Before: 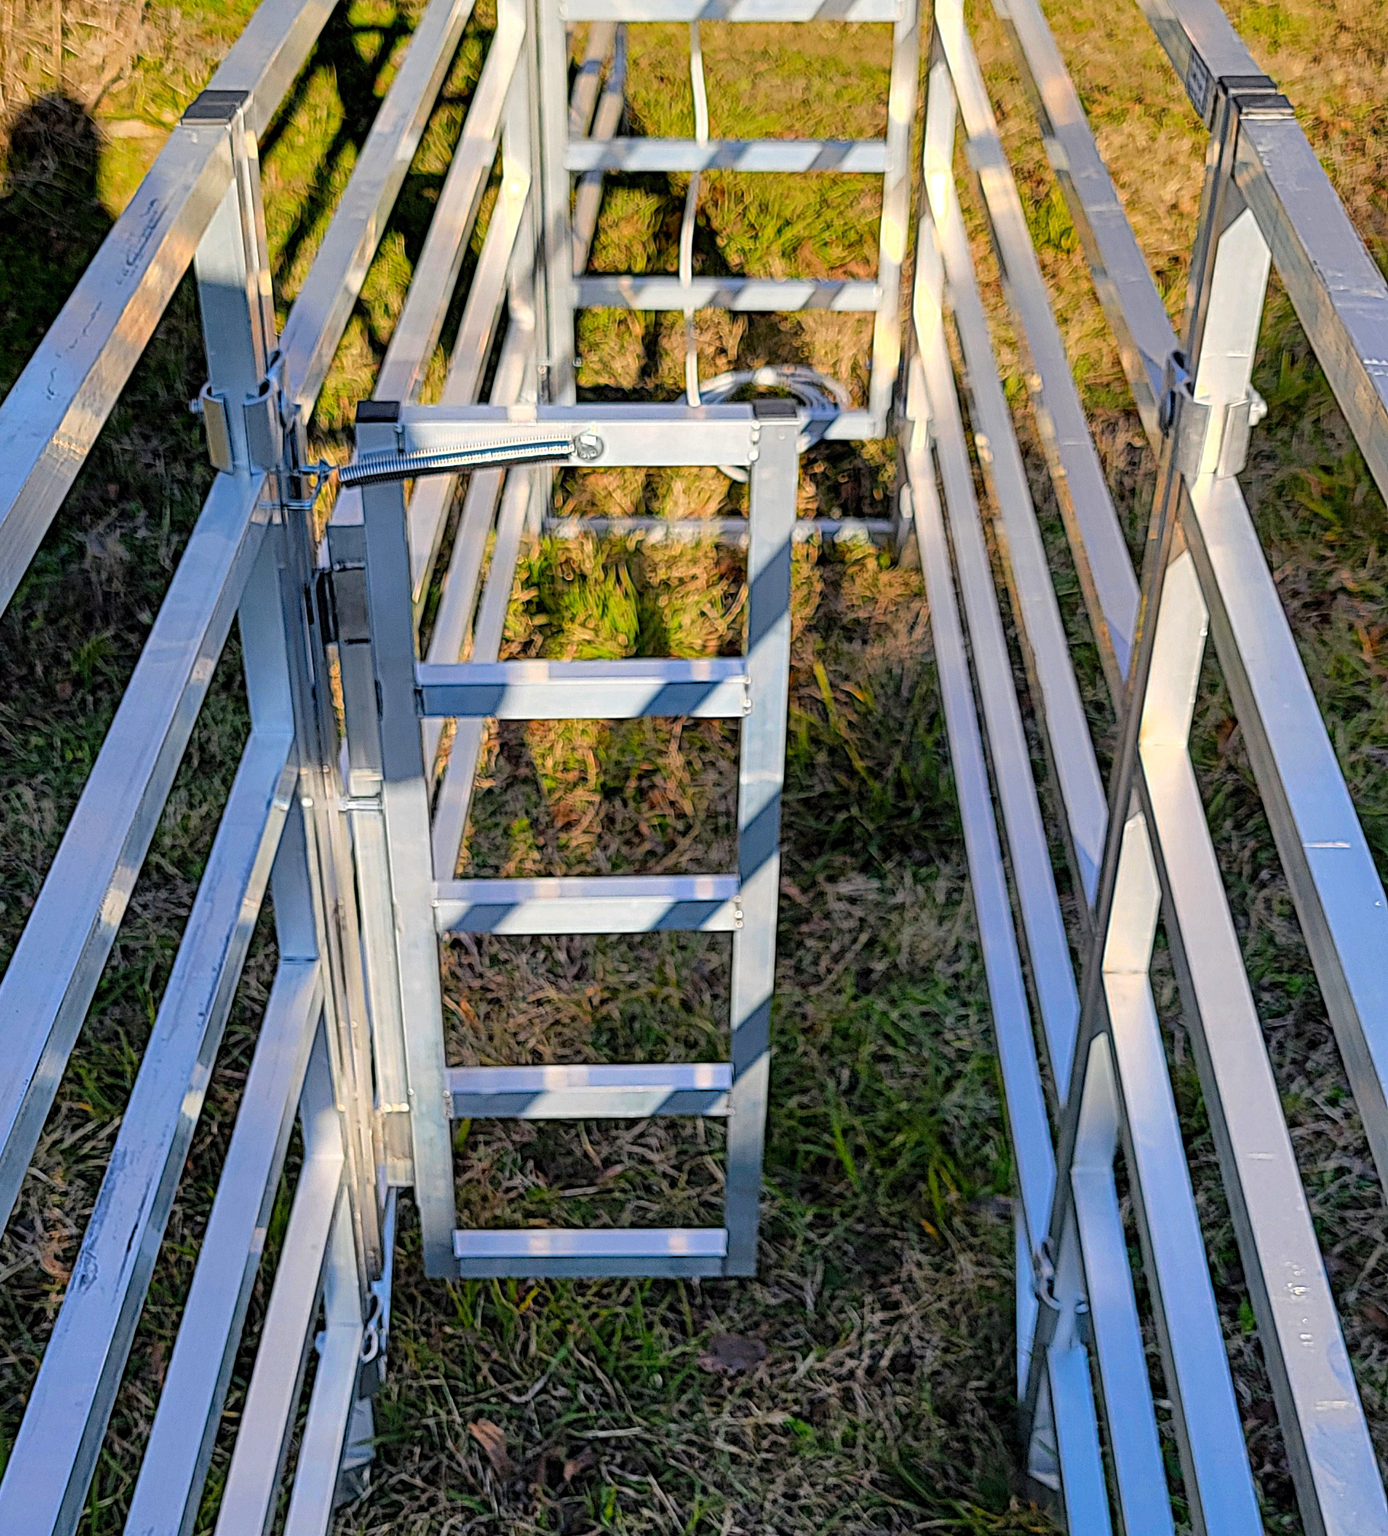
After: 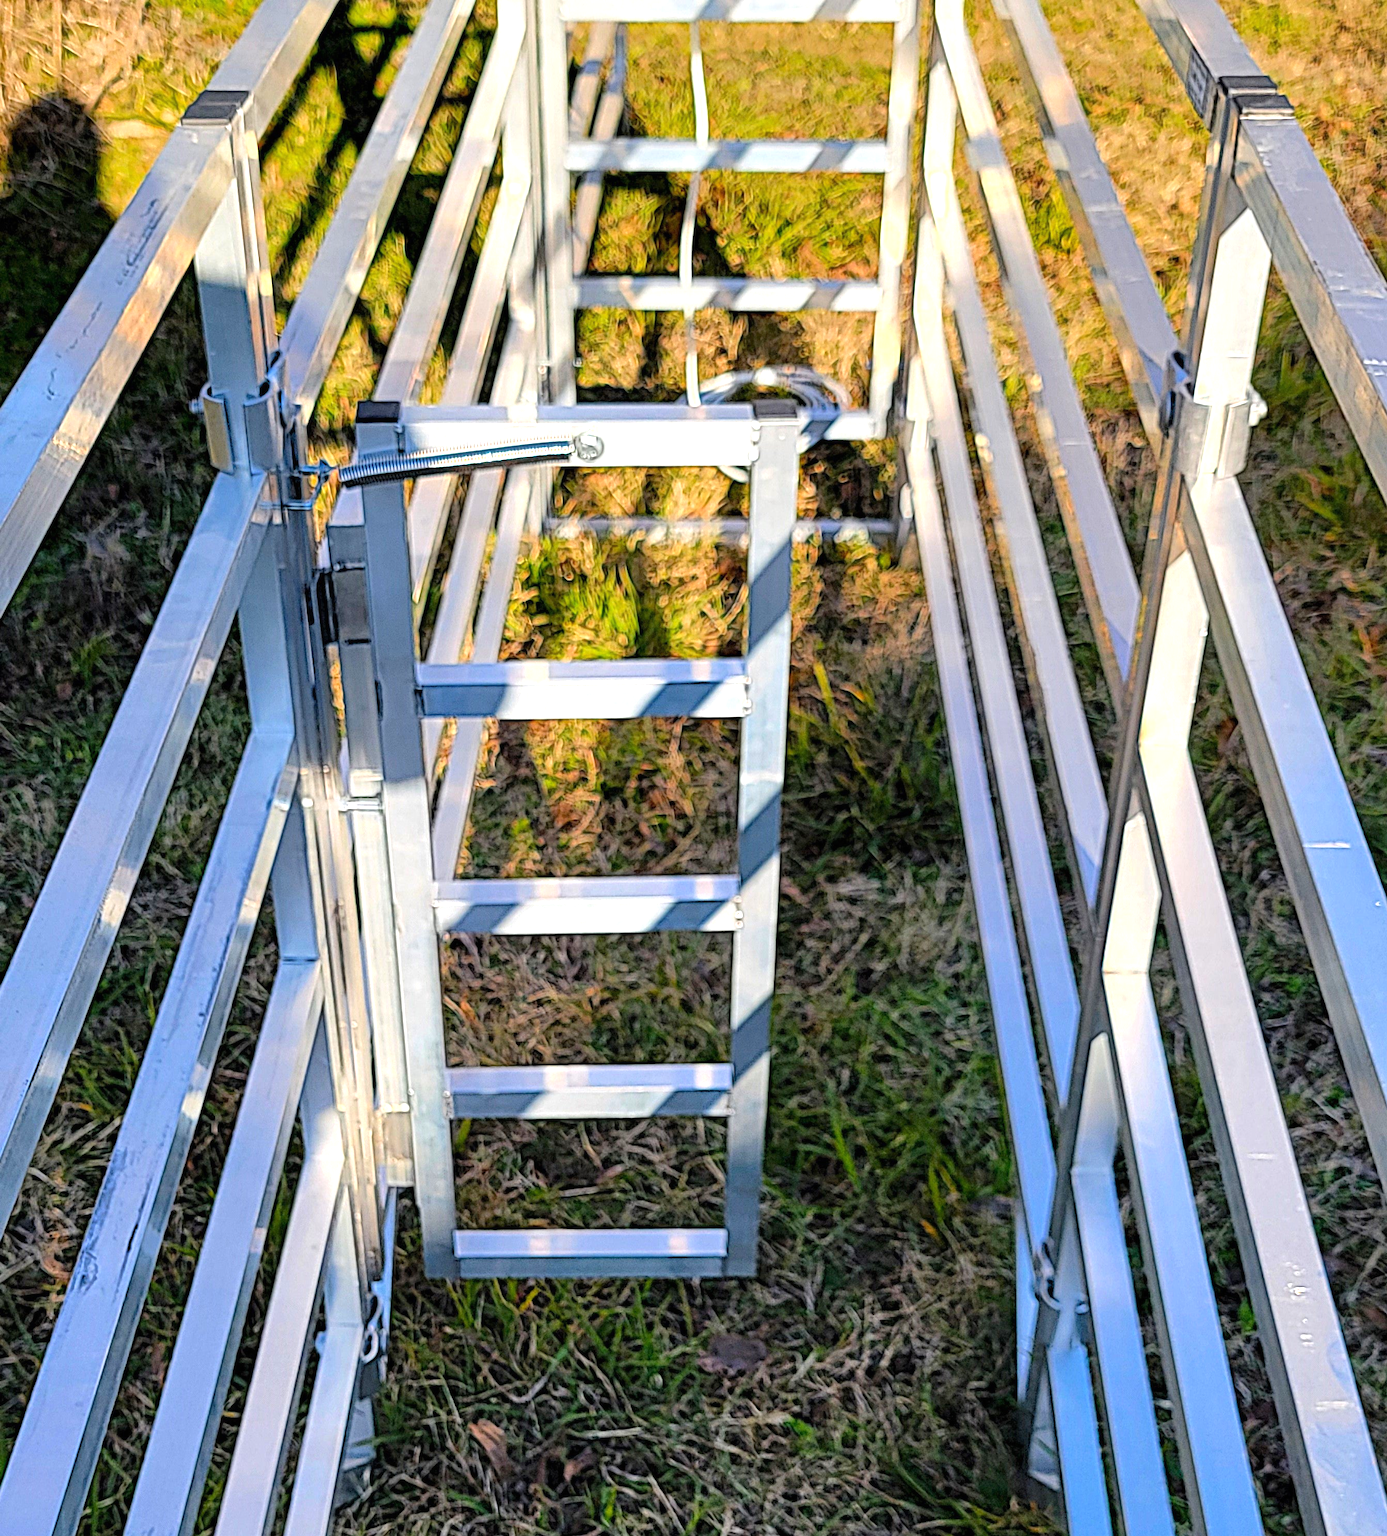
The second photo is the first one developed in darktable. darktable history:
contrast equalizer: y [[0.5 ×4, 0.483, 0.43], [0.5 ×6], [0.5 ×6], [0 ×6], [0 ×6]]
exposure: black level correction 0, exposure 0.5 EV, compensate highlight preservation false
rgb curve: mode RGB, independent channels
